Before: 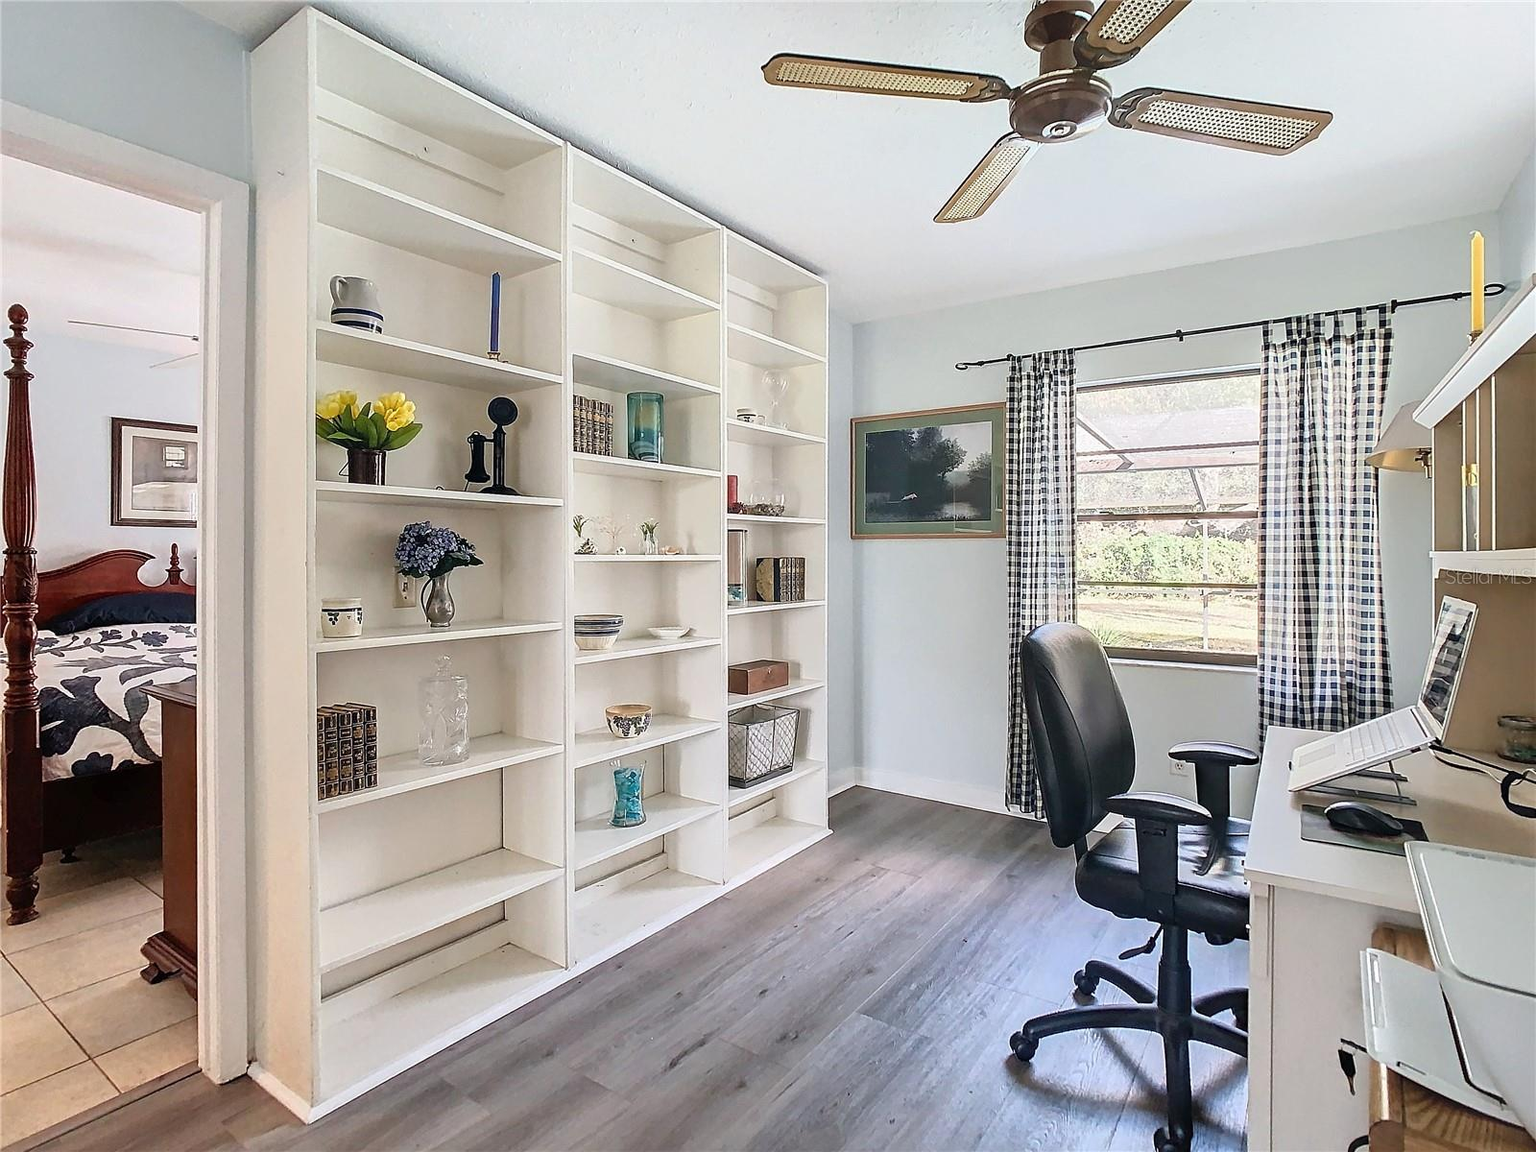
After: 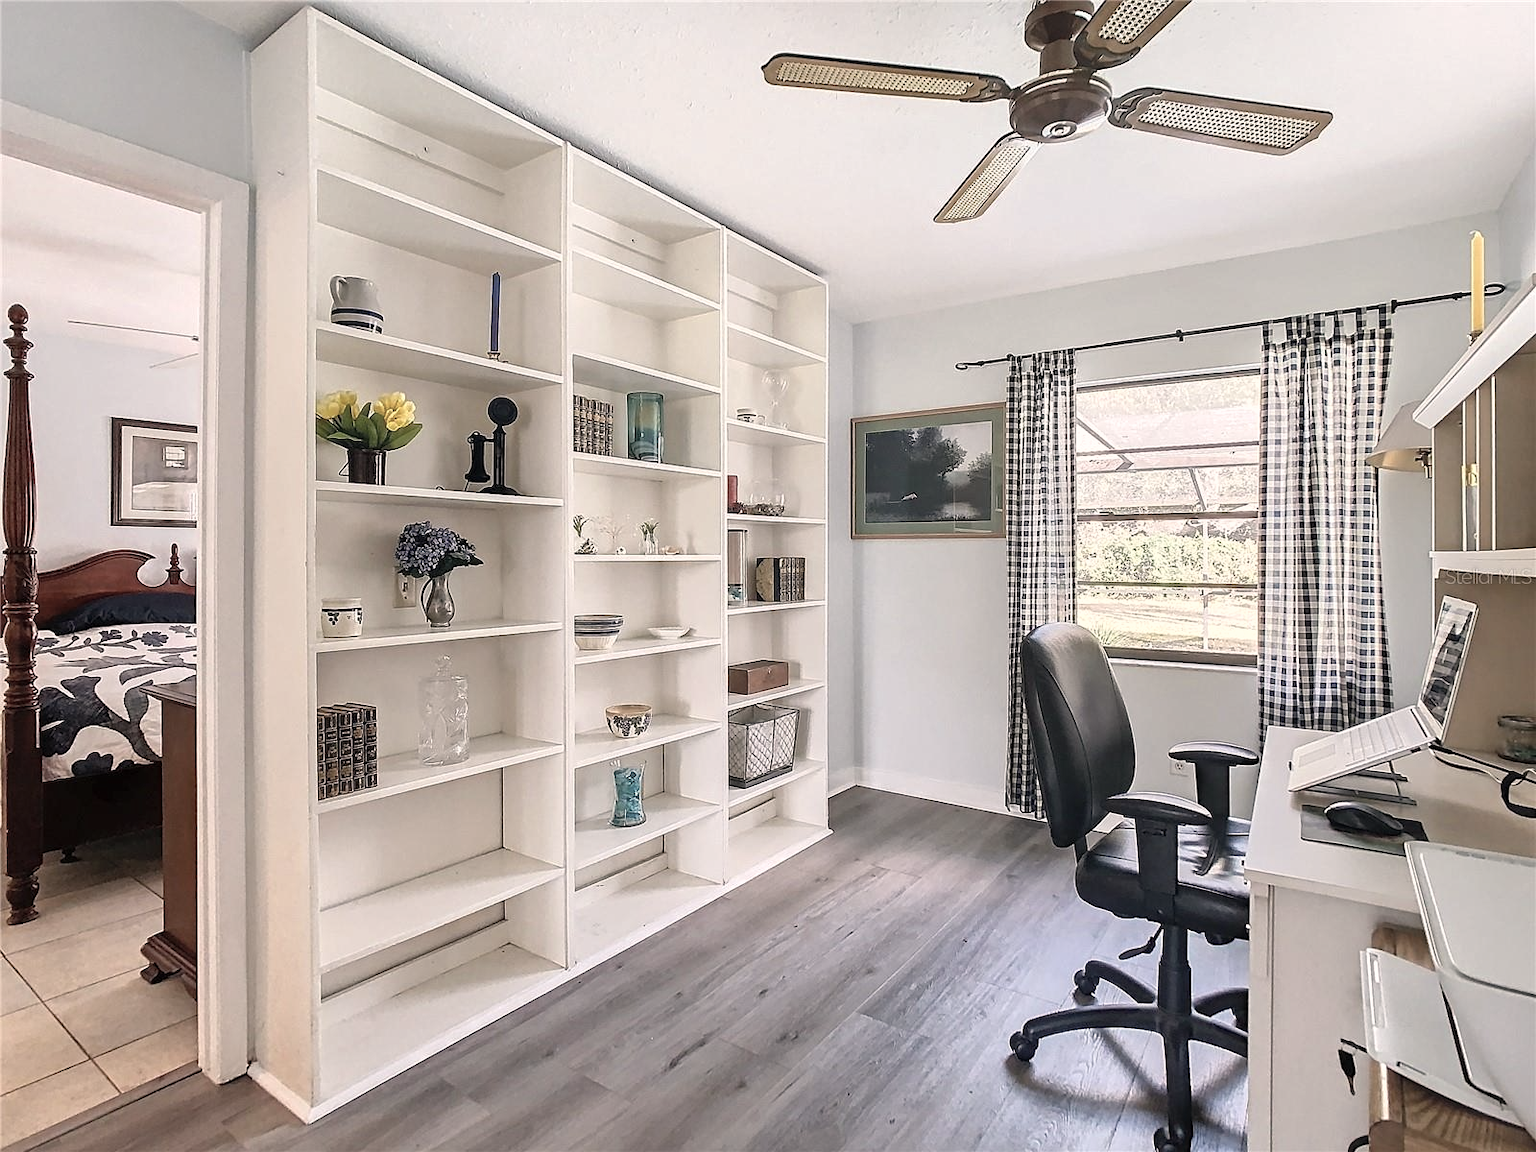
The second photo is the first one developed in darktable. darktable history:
exposure: exposure 0.133 EV, compensate highlight preservation false
shadows and highlights: shadows 25.88, highlights -24.83
color correction: highlights a* 5.59, highlights b* 5.19, saturation 0.629
